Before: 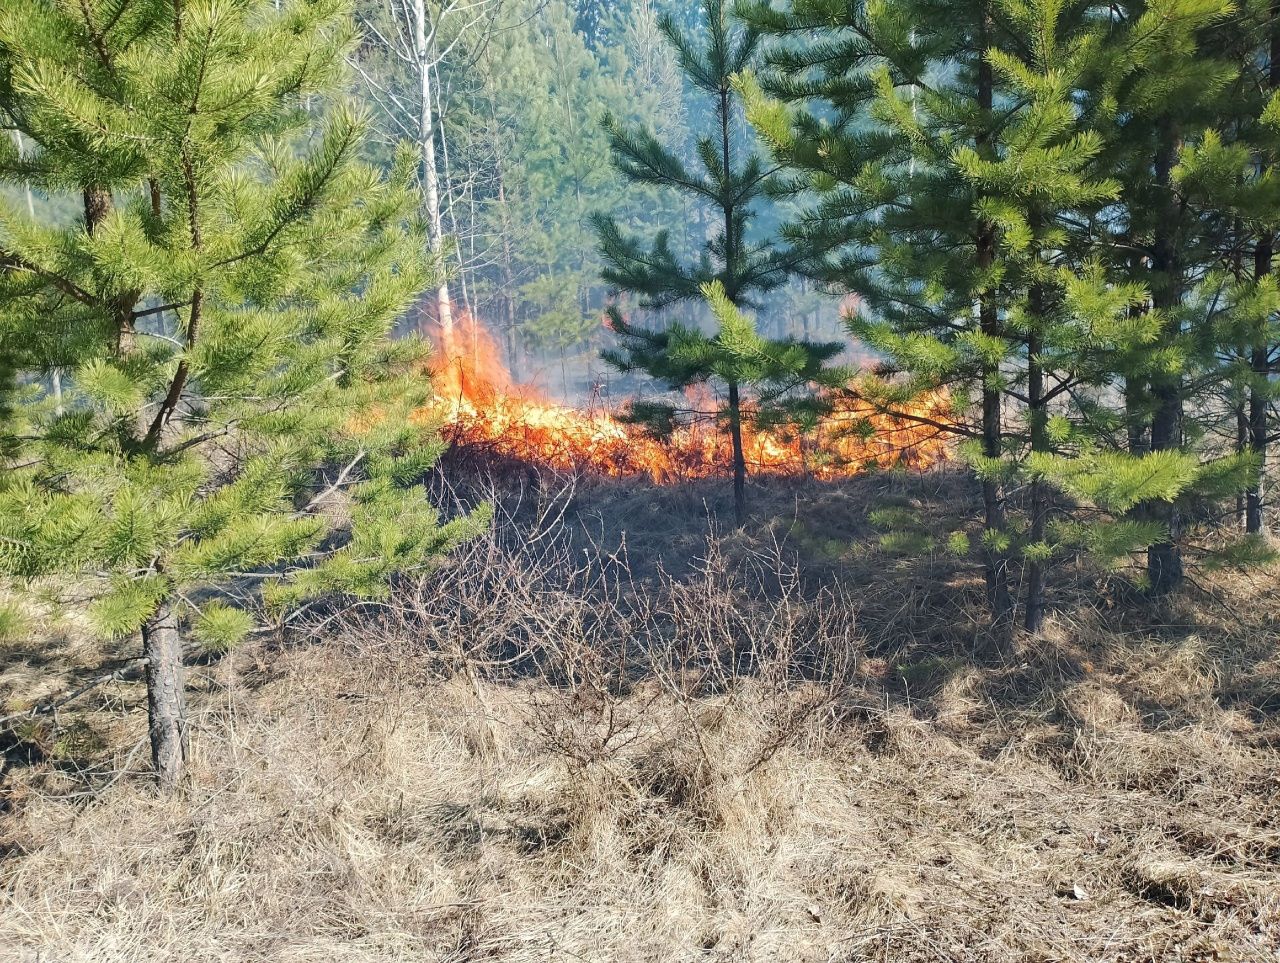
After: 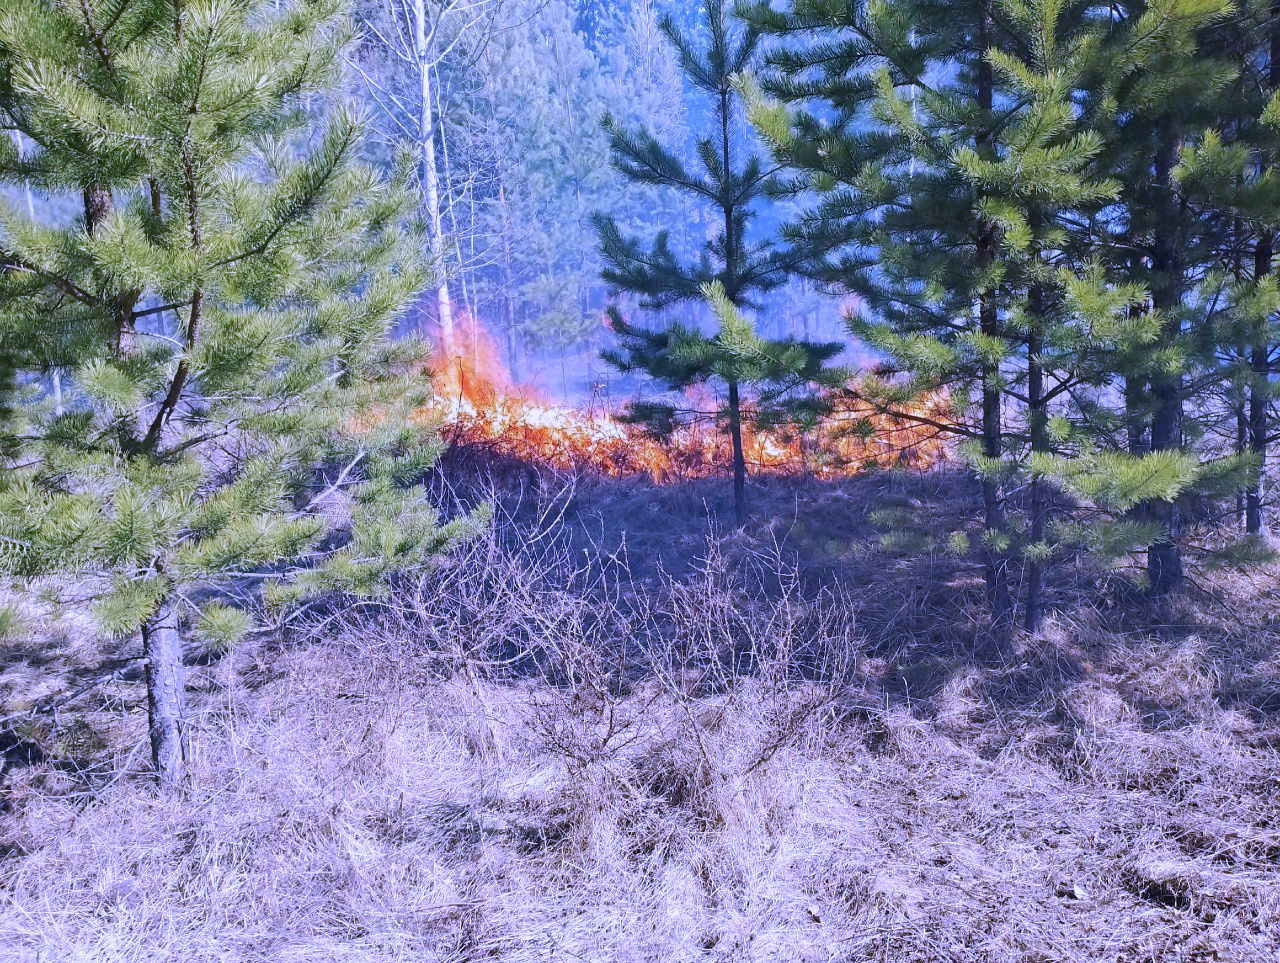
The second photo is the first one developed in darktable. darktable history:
exposure: exposure -0.153 EV, compensate highlight preservation false
color balance rgb: on, module defaults
white balance: red 0.98, blue 1.61
